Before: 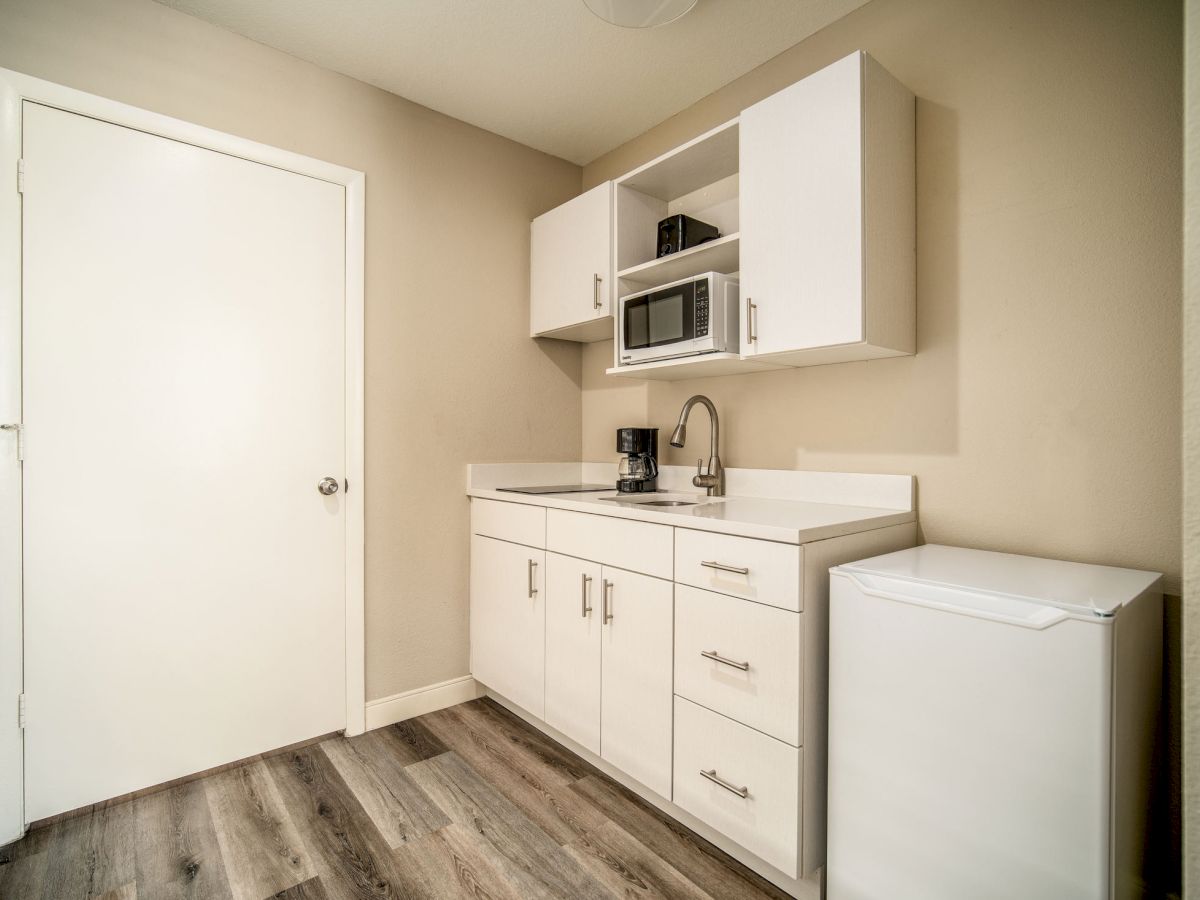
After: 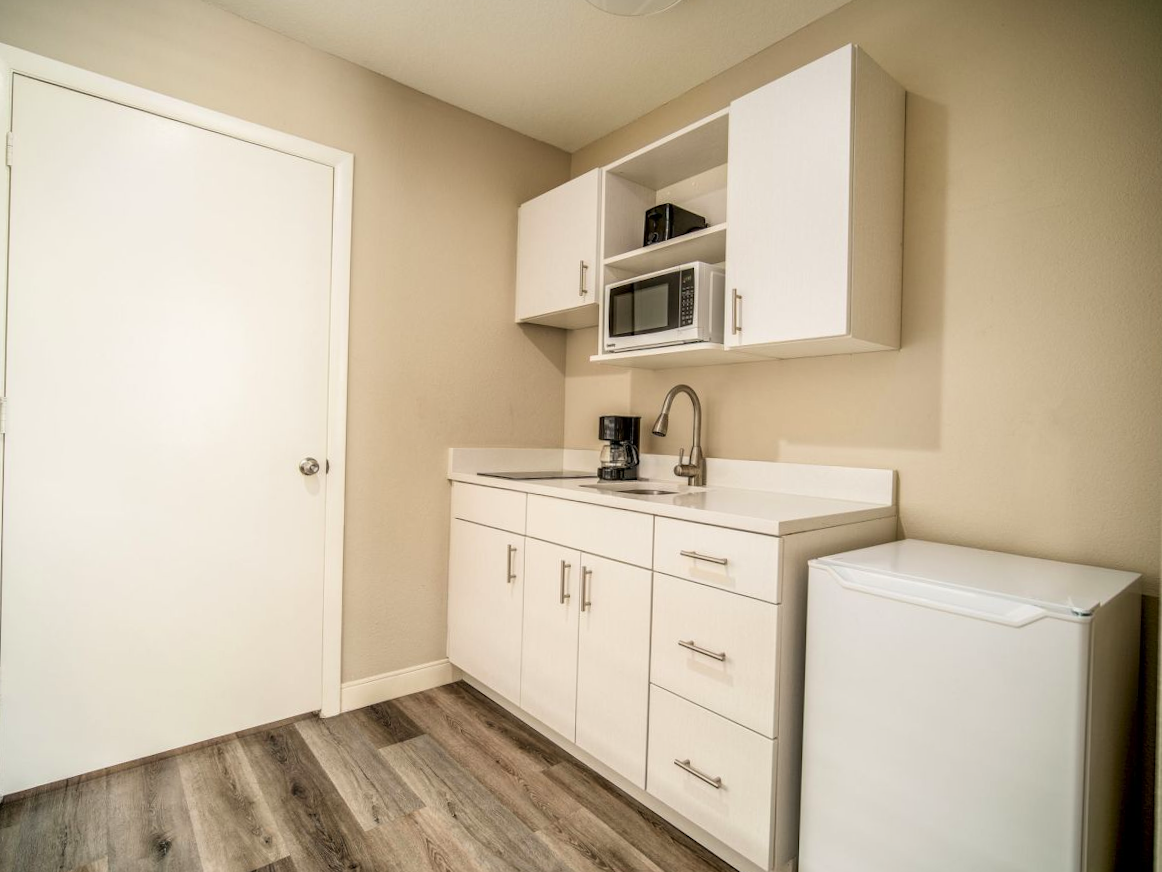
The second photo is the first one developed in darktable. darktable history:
velvia: strength 14.98%
crop and rotate: angle -1.39°
